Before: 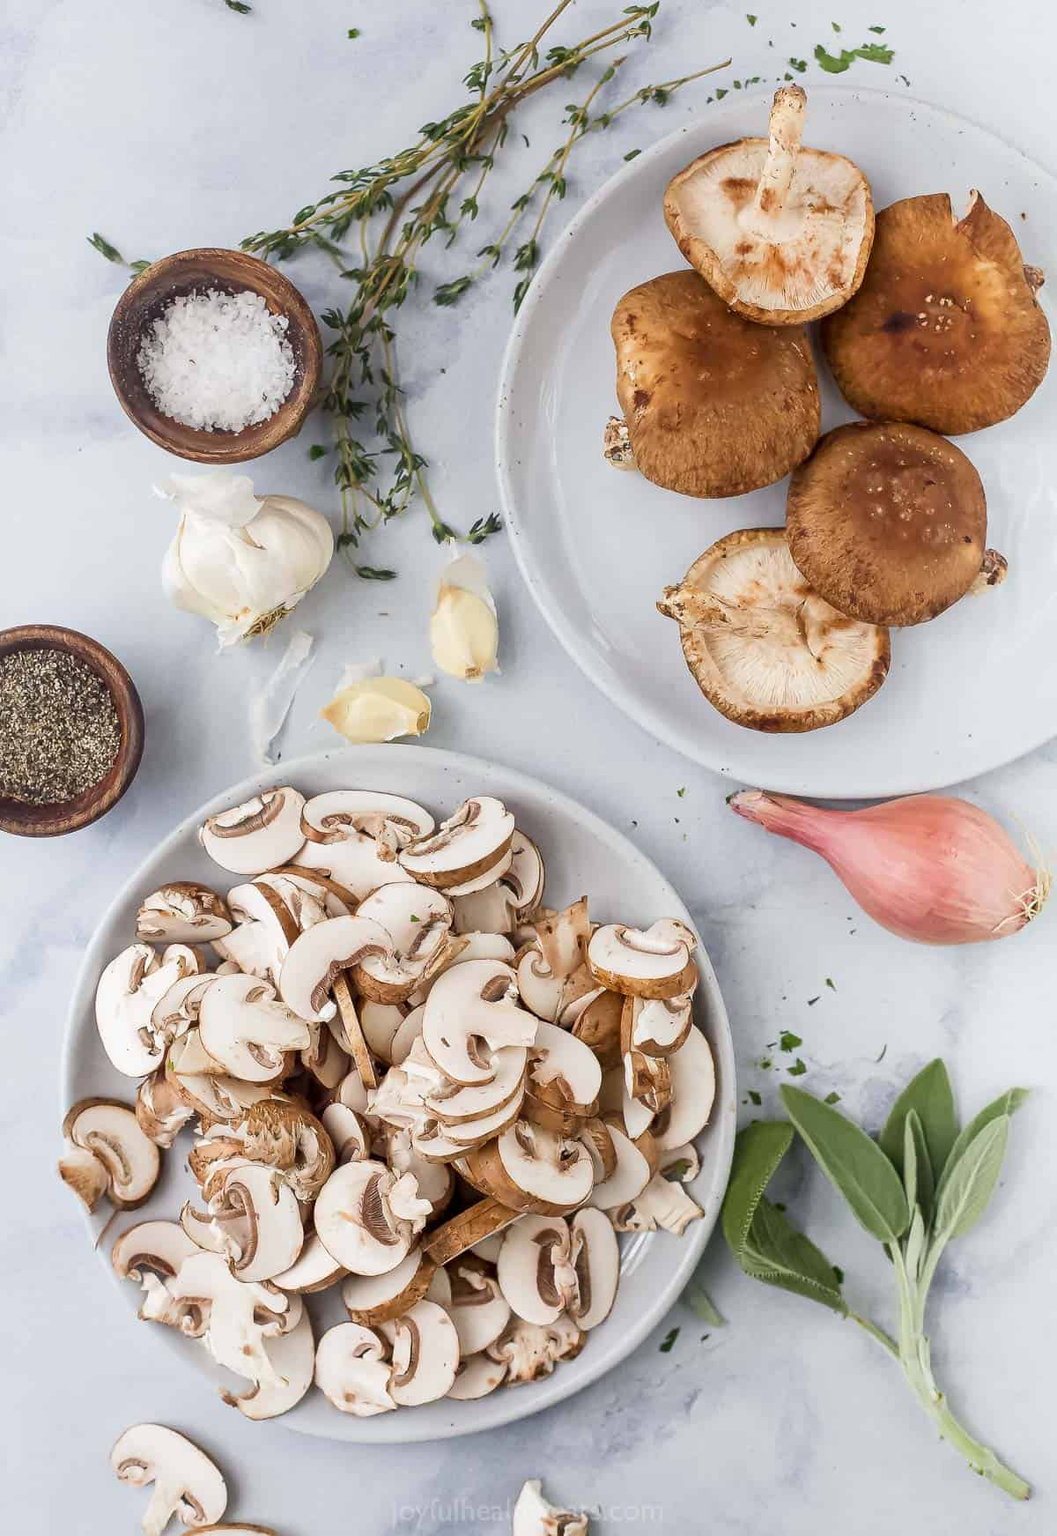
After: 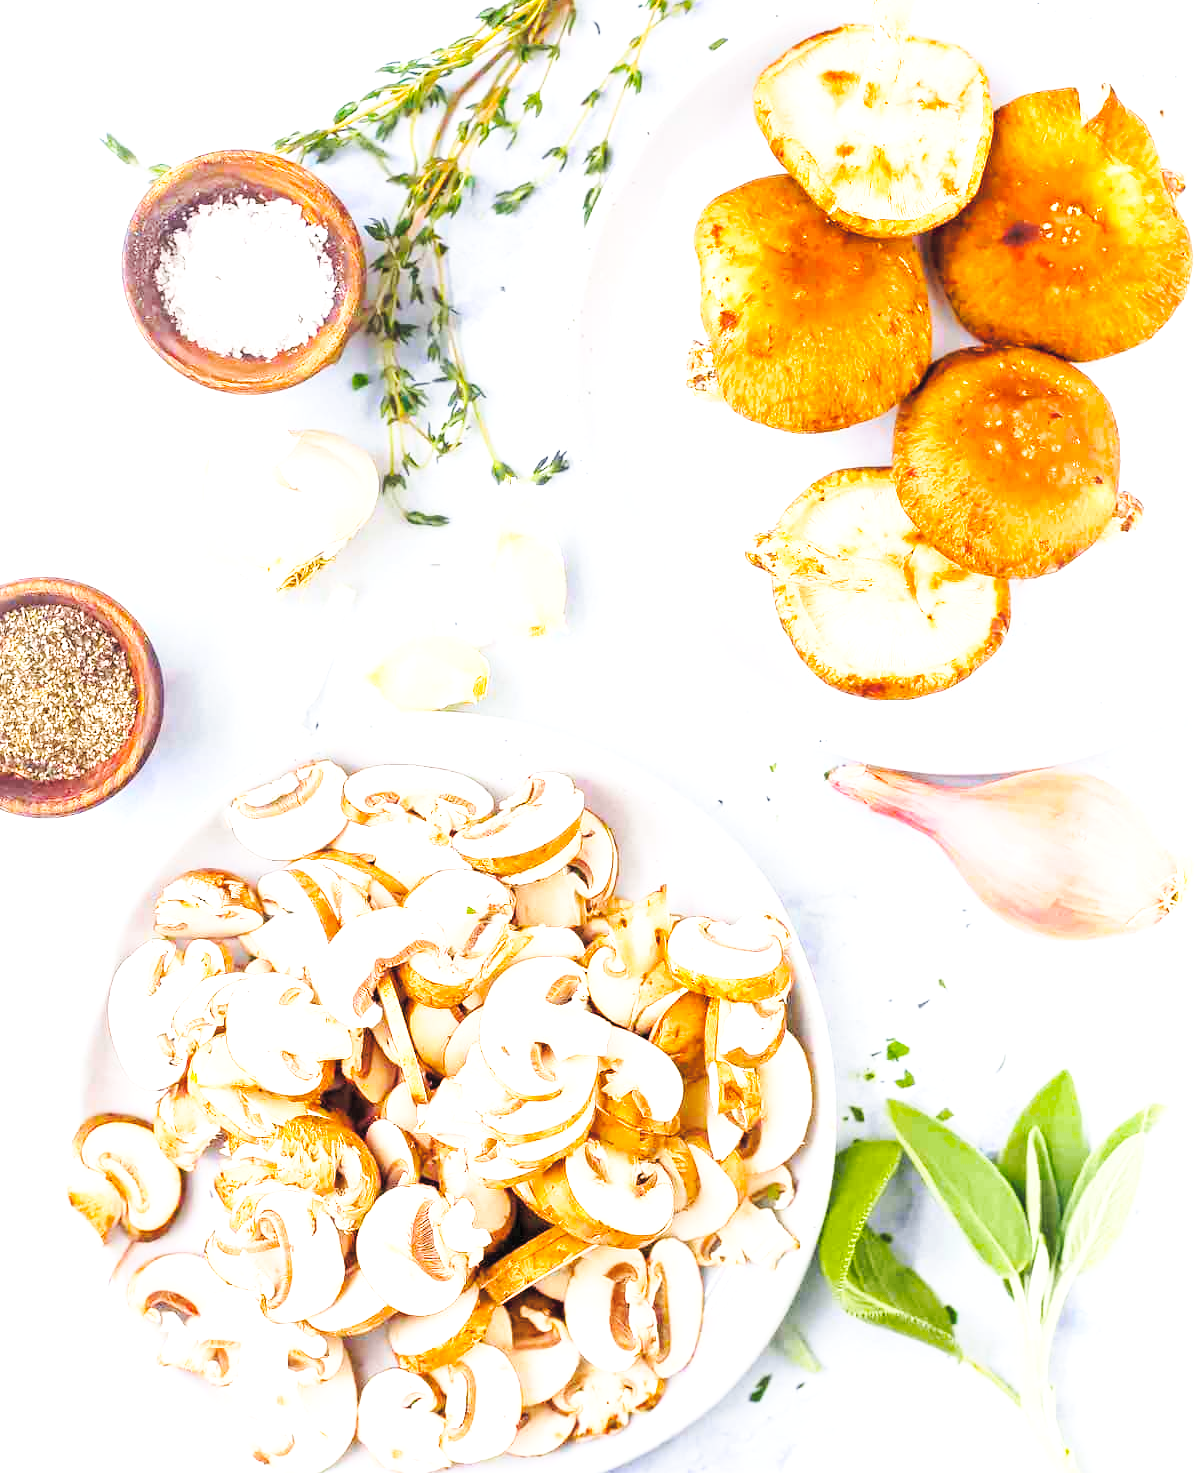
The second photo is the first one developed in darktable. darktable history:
crop: top 7.625%, bottom 7.857%
exposure: exposure 0.204 EV, compensate exposure bias true, compensate highlight preservation false
base curve: curves: ch0 [(0, 0) (0.028, 0.03) (0.121, 0.232) (0.46, 0.748) (0.859, 0.968) (1, 1)], preserve colors none
color balance rgb: linear chroma grading › global chroma 14.545%, perceptual saturation grading › global saturation 0.69%, perceptual saturation grading › highlights -9.109%, perceptual saturation grading › mid-tones 18.657%, perceptual saturation grading › shadows 28.737%, perceptual brilliance grading › global brilliance 12.669%, perceptual brilliance grading › highlights 14.725%
contrast brightness saturation: contrast 0.098, brightness 0.312, saturation 0.144
